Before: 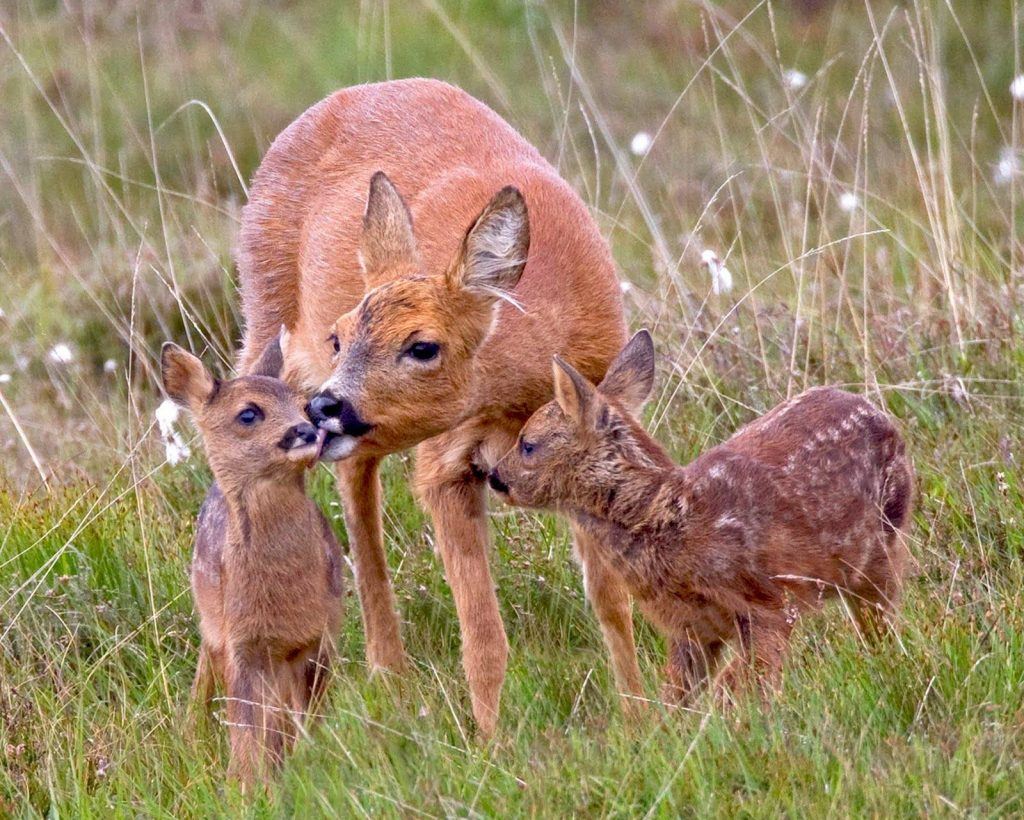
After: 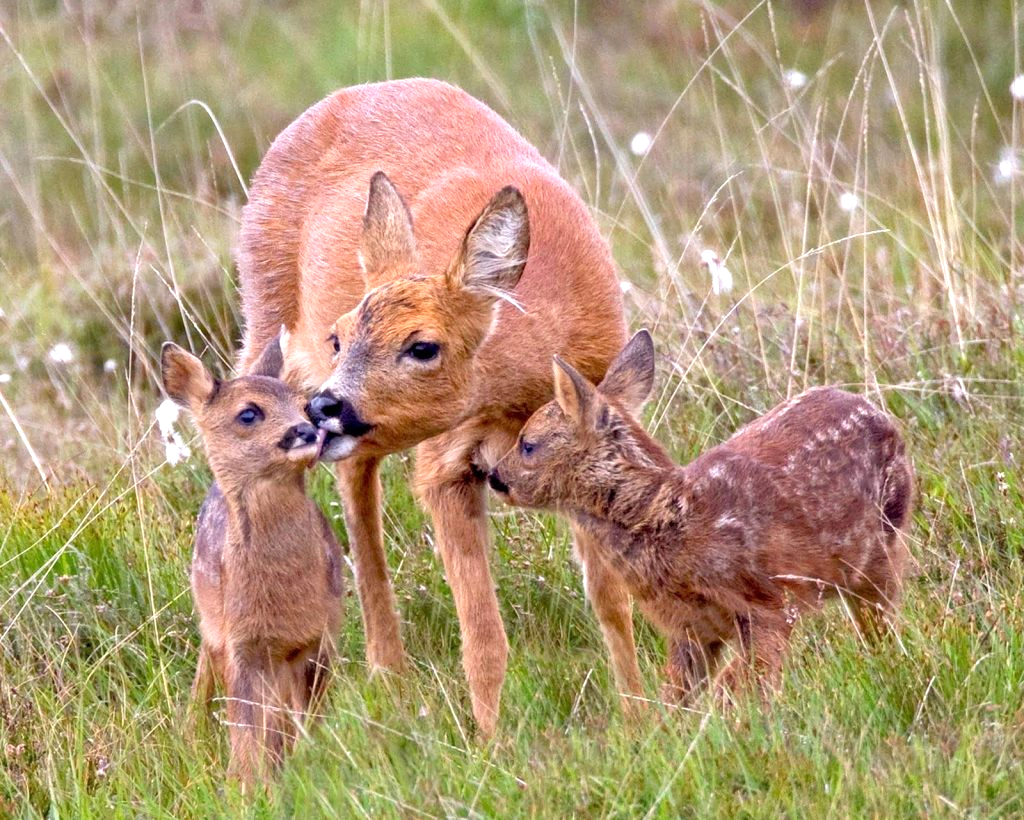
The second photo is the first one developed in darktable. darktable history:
tone equalizer: -8 EV -0.455 EV, -7 EV -0.418 EV, -6 EV -0.313 EV, -5 EV -0.223 EV, -3 EV 0.252 EV, -2 EV 0.356 EV, -1 EV 0.4 EV, +0 EV 0.429 EV
